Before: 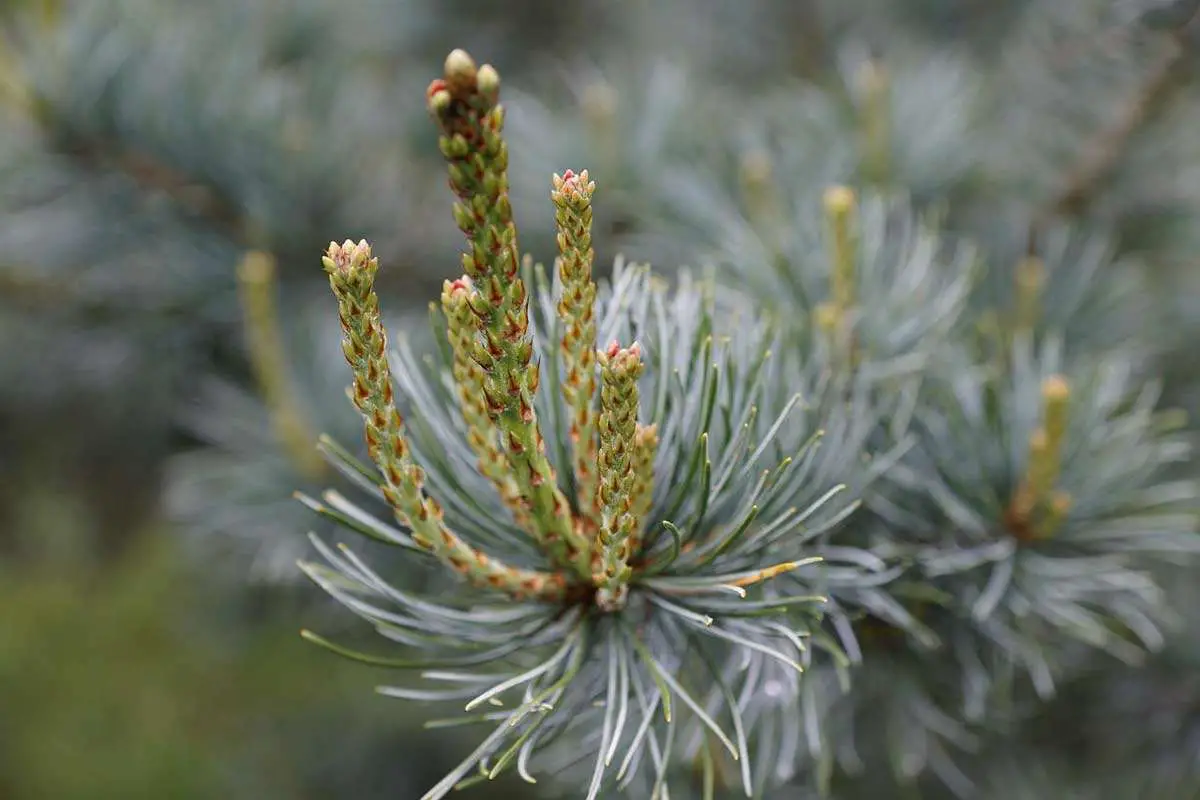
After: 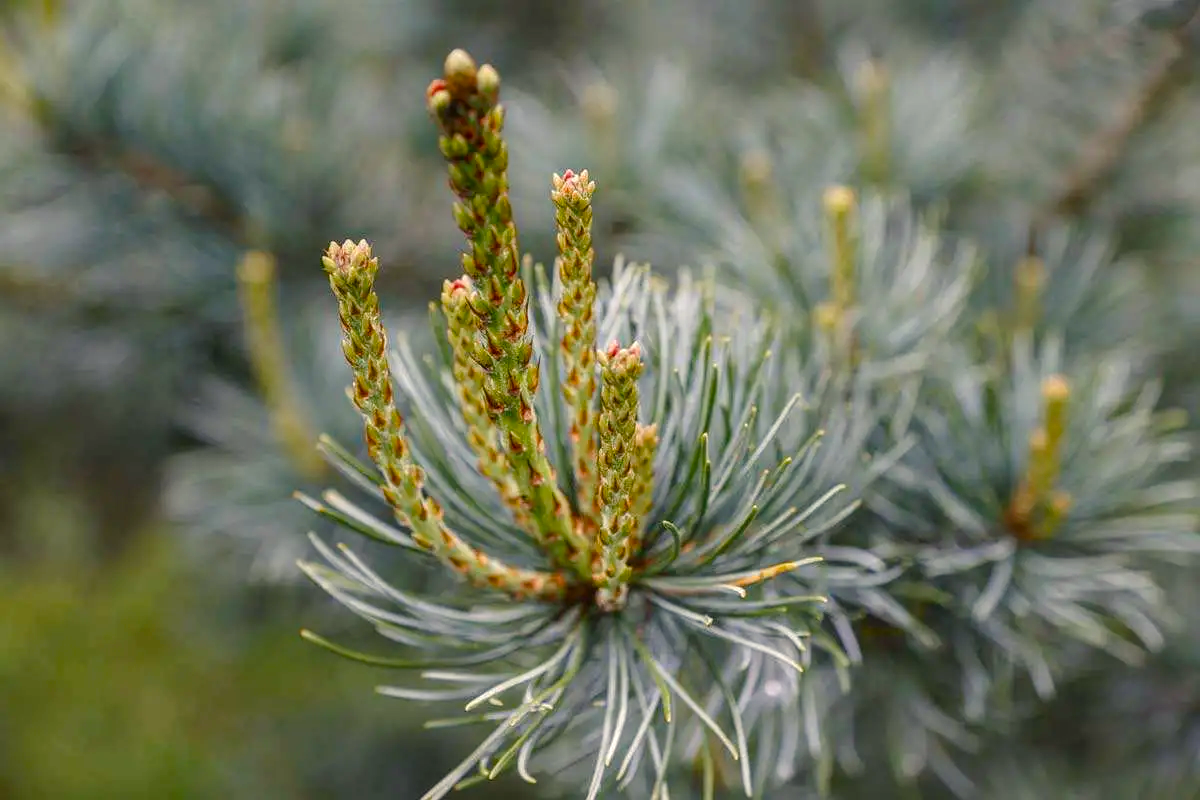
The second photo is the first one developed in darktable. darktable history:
local contrast: highlights 4%, shadows 3%, detail 133%
exposure: compensate highlight preservation false
color balance rgb: highlights gain › chroma 3.023%, highlights gain › hue 78.36°, global offset › luminance 0.47%, global offset › hue 56.59°, perceptual saturation grading › global saturation 27.596%, perceptual saturation grading › highlights -25.235%, perceptual saturation grading › shadows 25.371%, perceptual brilliance grading › global brilliance 2.644%, perceptual brilliance grading › highlights -3.448%, perceptual brilliance grading › shadows 3.768%, global vibrance 11.001%
